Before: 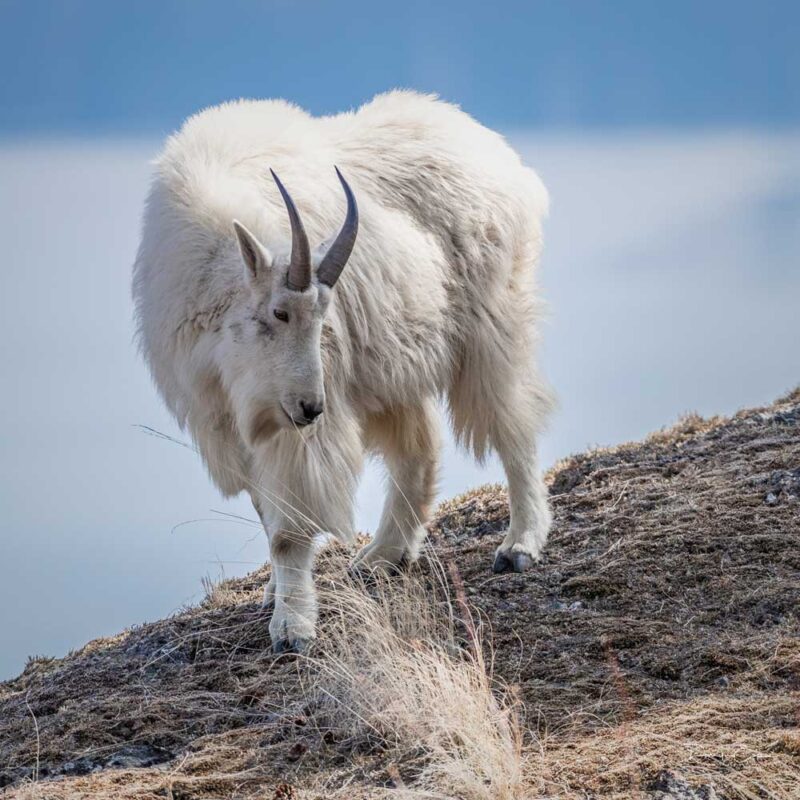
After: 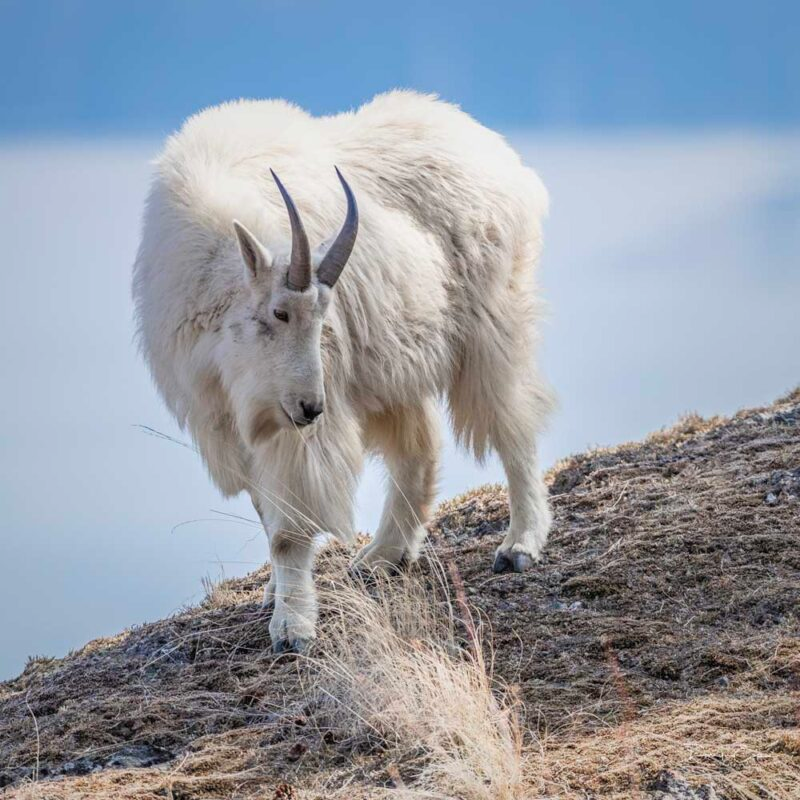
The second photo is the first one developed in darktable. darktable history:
contrast brightness saturation: contrast 0.028, brightness 0.063, saturation 0.127
